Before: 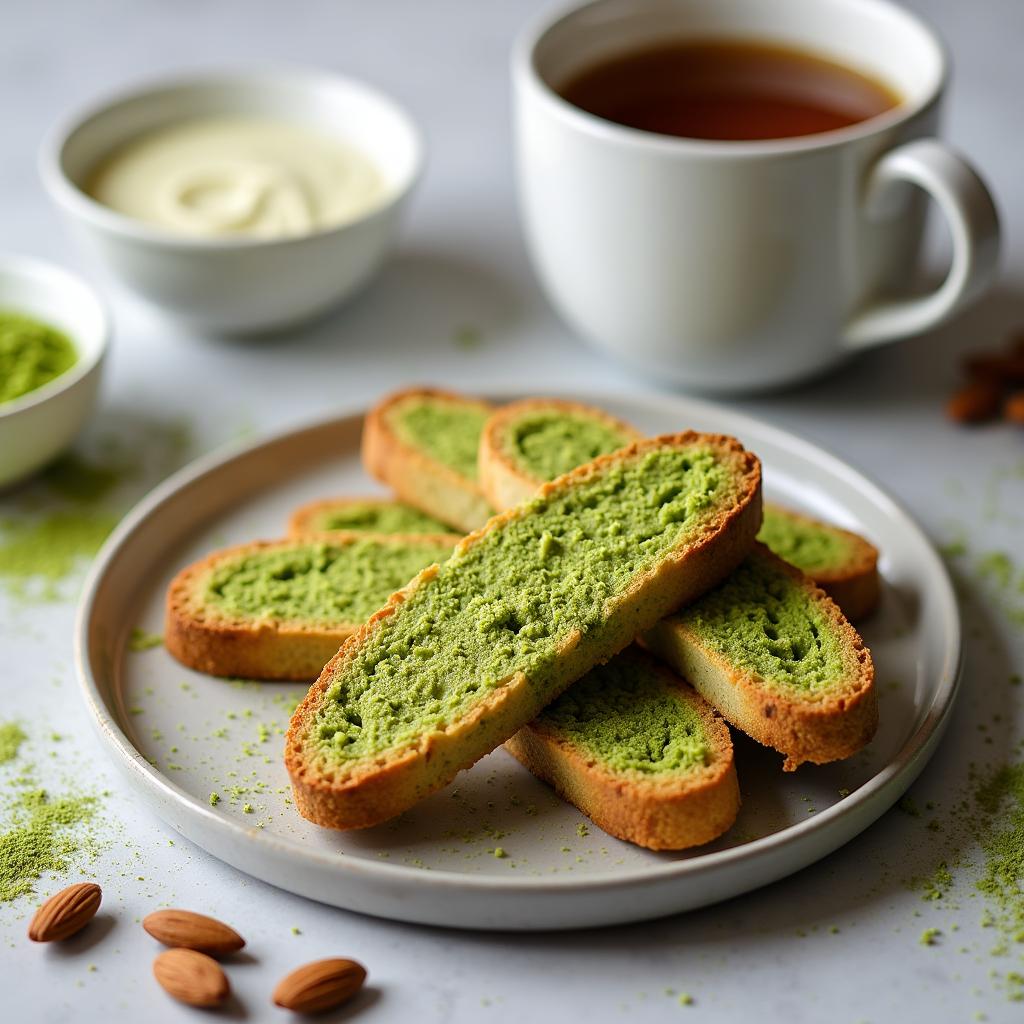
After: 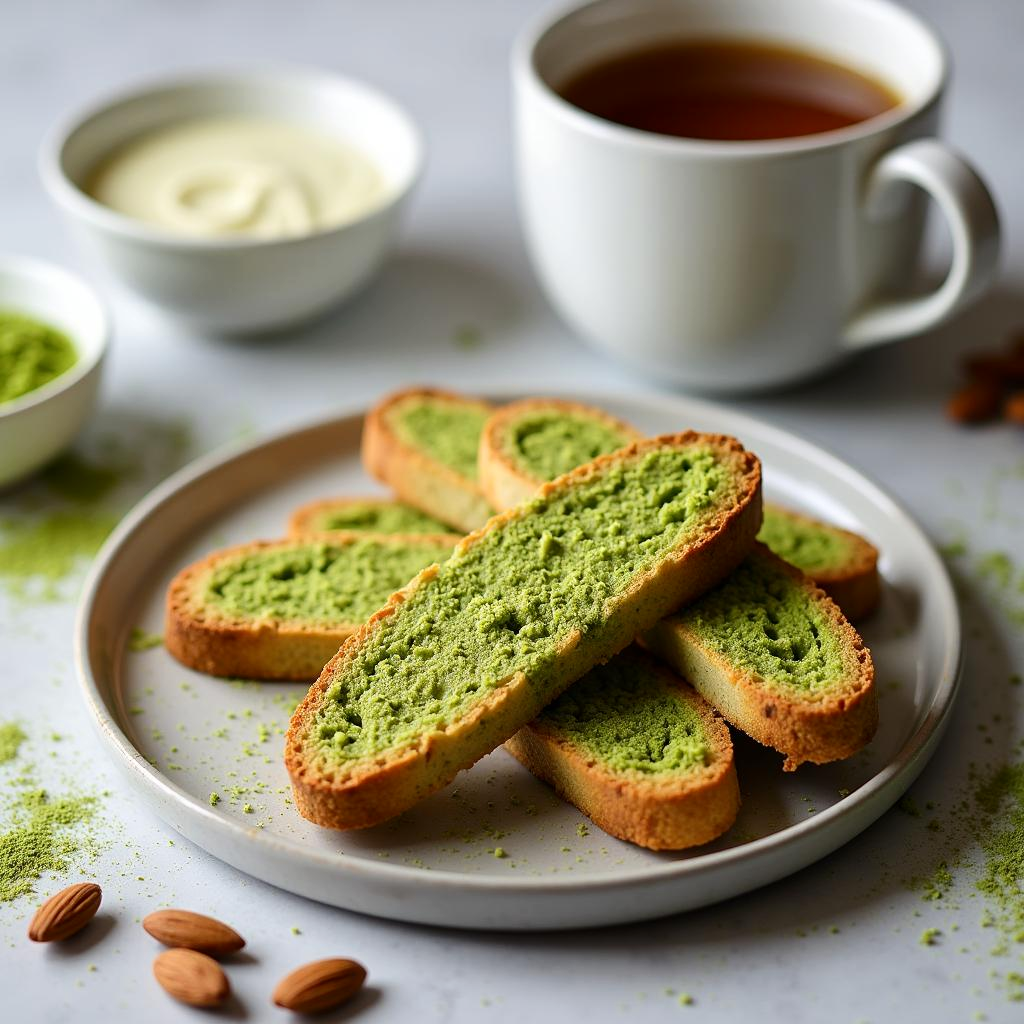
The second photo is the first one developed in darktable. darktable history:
color zones: curves: ch0 [(0, 0.5) (0.143, 0.5) (0.286, 0.5) (0.429, 0.5) (0.571, 0.5) (0.714, 0.476) (0.857, 0.5) (1, 0.5)]; ch2 [(0, 0.5) (0.143, 0.5) (0.286, 0.5) (0.429, 0.5) (0.571, 0.5) (0.714, 0.487) (0.857, 0.5) (1, 0.5)]
tone curve: curves: ch0 [(0, 0) (0.08, 0.069) (0.4, 0.391) (0.6, 0.609) (0.92, 0.93) (1, 1)], color space Lab, independent channels, preserve colors none
